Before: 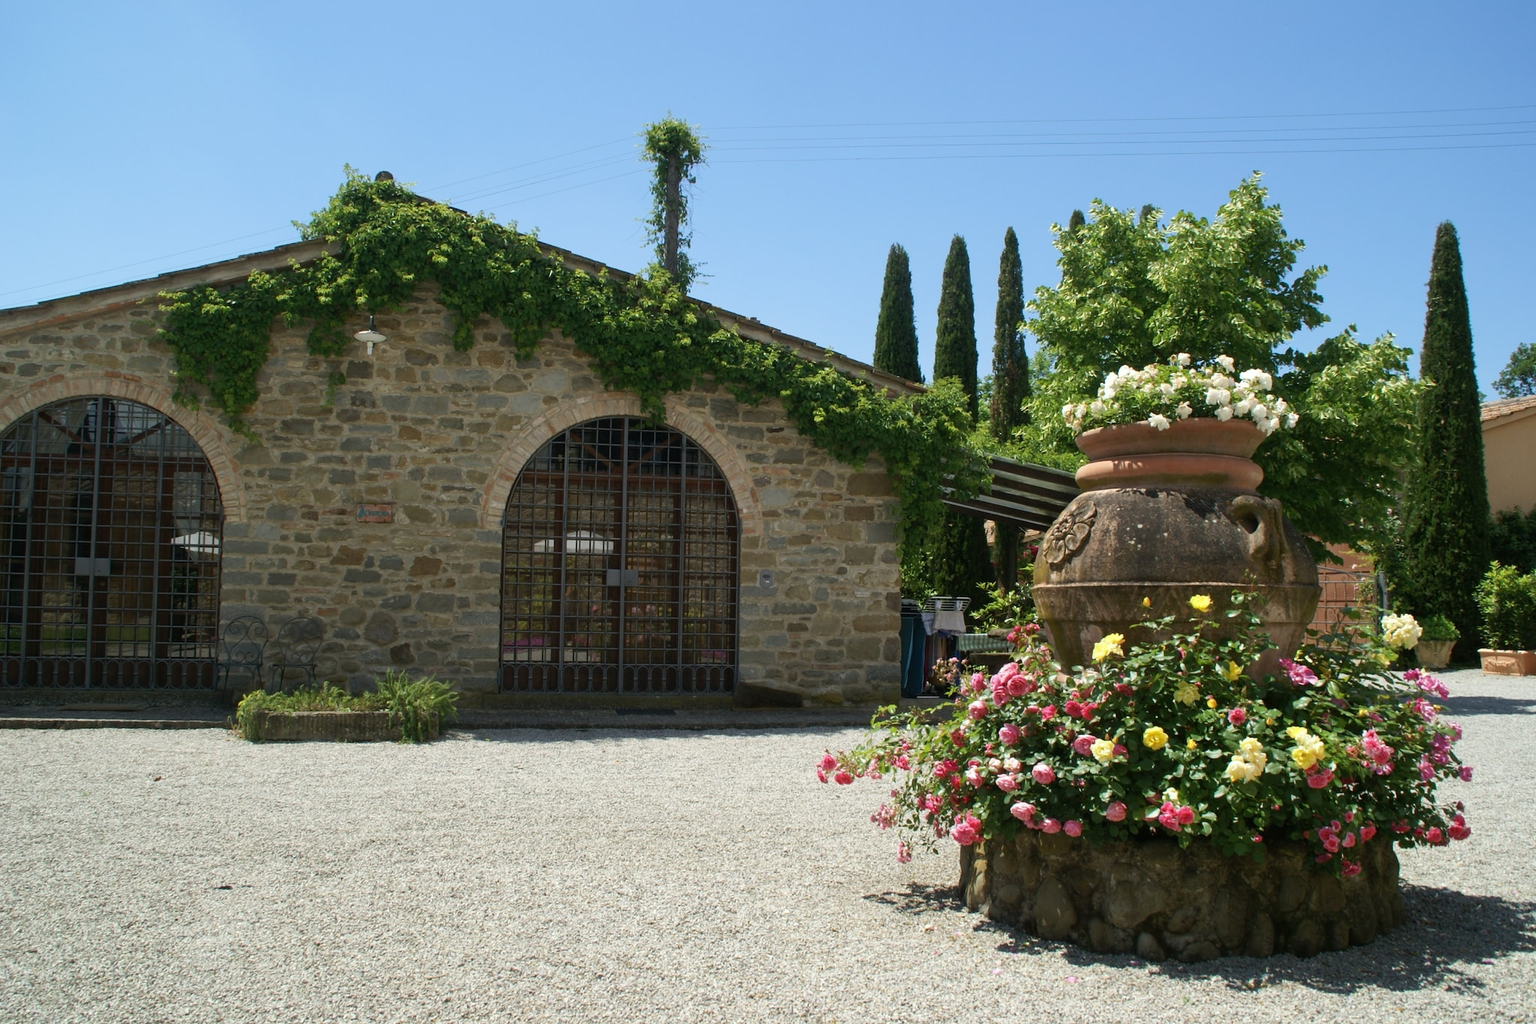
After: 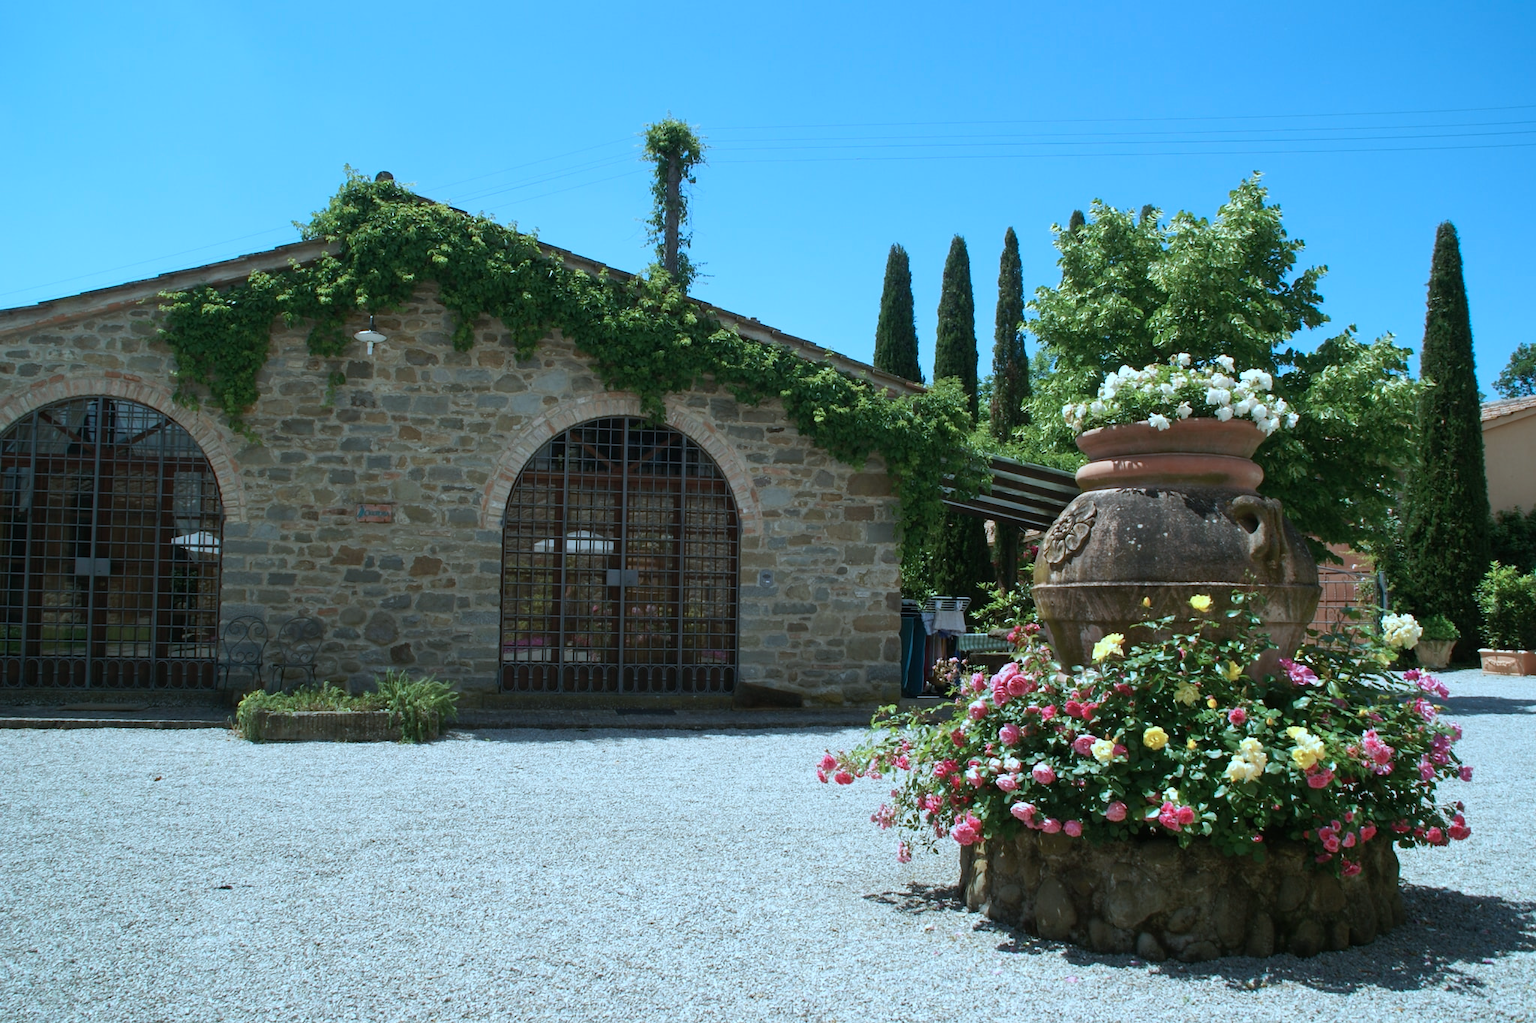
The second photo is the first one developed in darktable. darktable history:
color correction: highlights a* -9.12, highlights b* -22.58
